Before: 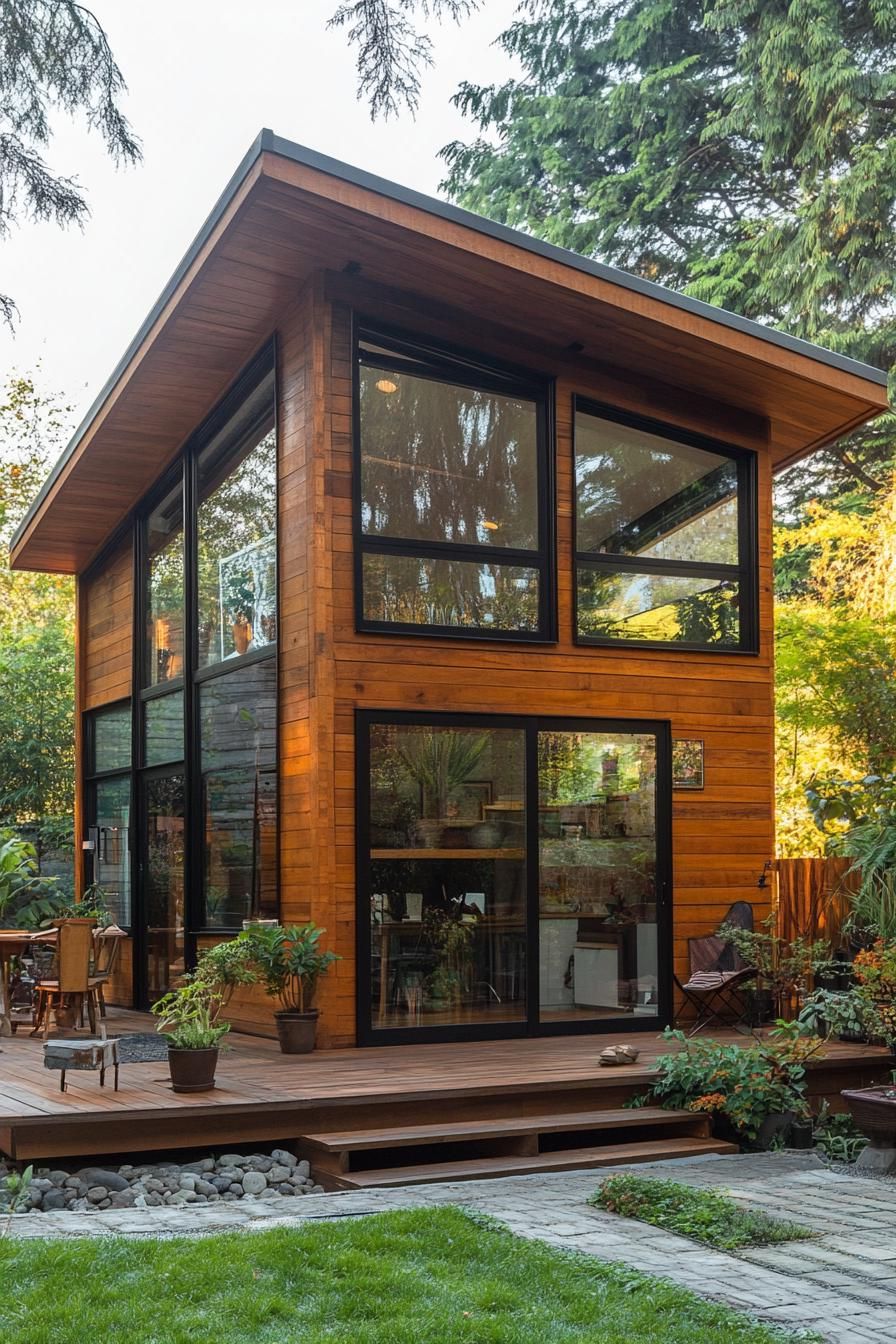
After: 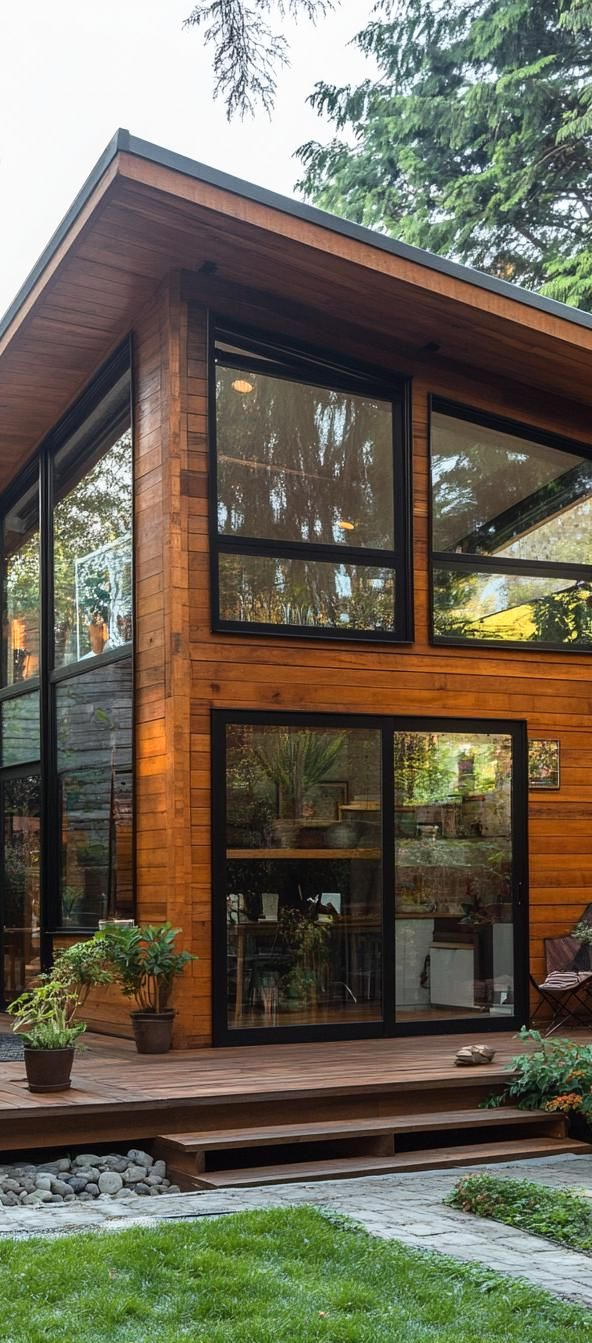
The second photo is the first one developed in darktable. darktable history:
crop and rotate: left 16.15%, right 17.673%
contrast brightness saturation: contrast 0.149, brightness 0.043
